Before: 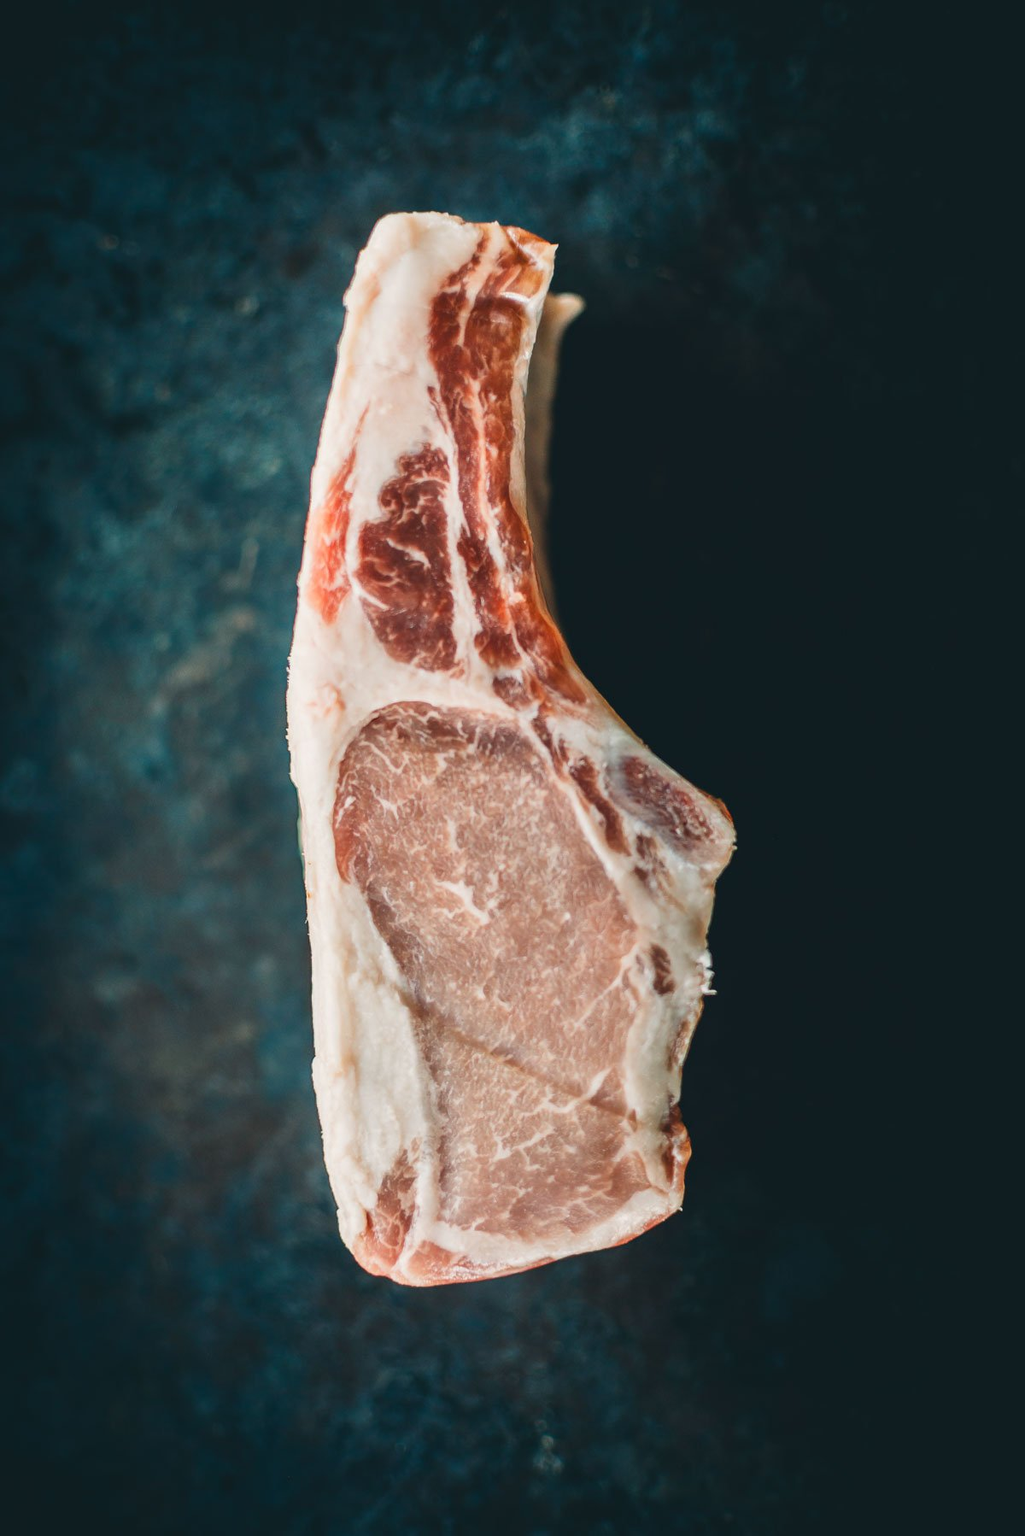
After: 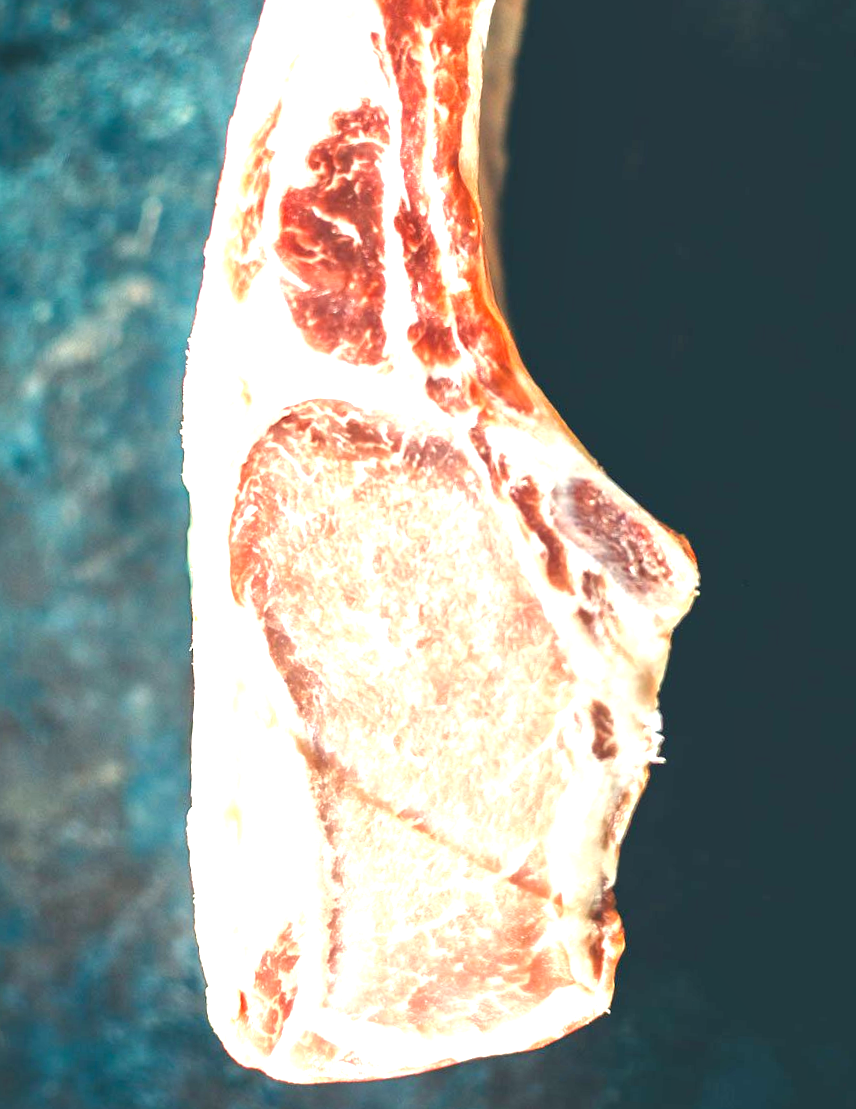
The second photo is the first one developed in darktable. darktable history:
contrast brightness saturation: saturation 0.096
color balance rgb: power › hue 313.78°, highlights gain › chroma 1.043%, highlights gain › hue 60.09°, perceptual saturation grading › global saturation 0.156%
local contrast: mode bilateral grid, contrast 20, coarseness 50, detail 130%, midtone range 0.2
crop and rotate: angle -3.49°, left 9.819%, top 20.728%, right 12.394%, bottom 12.071%
exposure: black level correction 0, exposure 1.744 EV, compensate highlight preservation false
